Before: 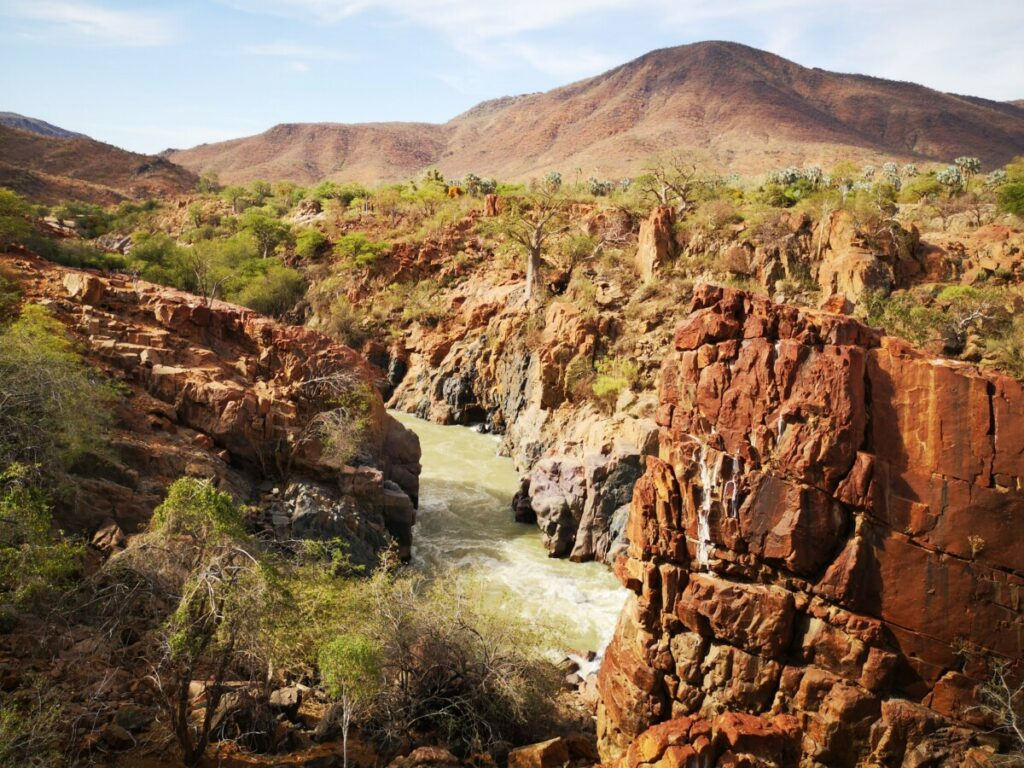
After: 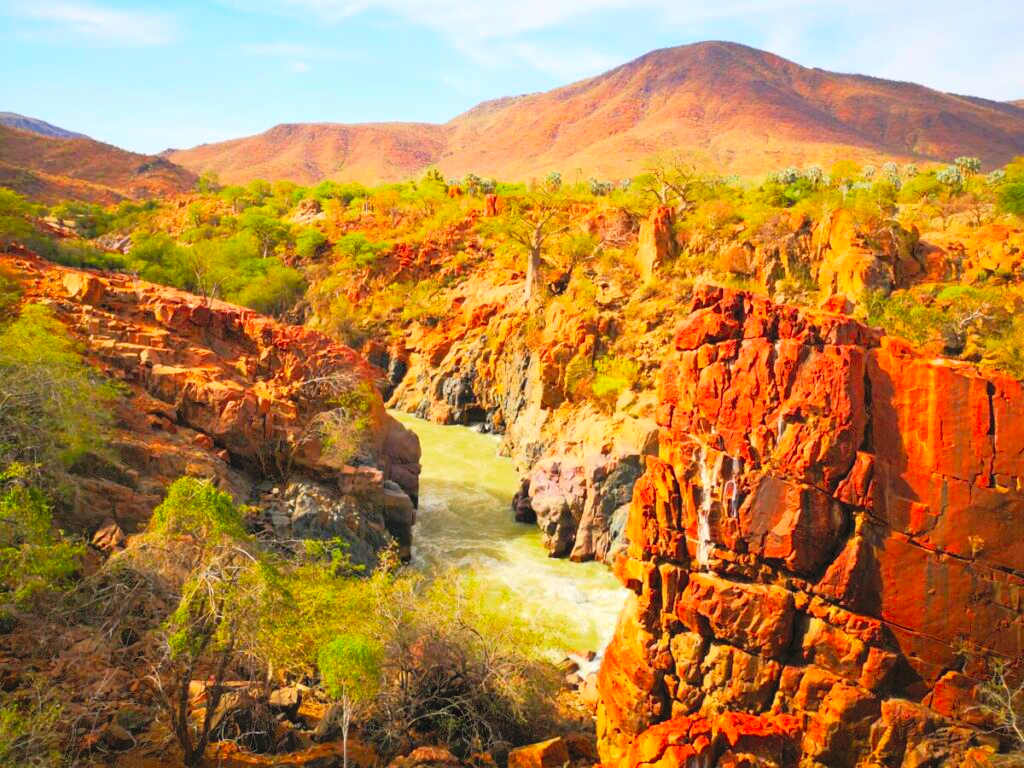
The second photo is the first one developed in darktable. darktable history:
contrast brightness saturation: brightness 0.27
color correction: highlights b* -0.043, saturation 2.13
